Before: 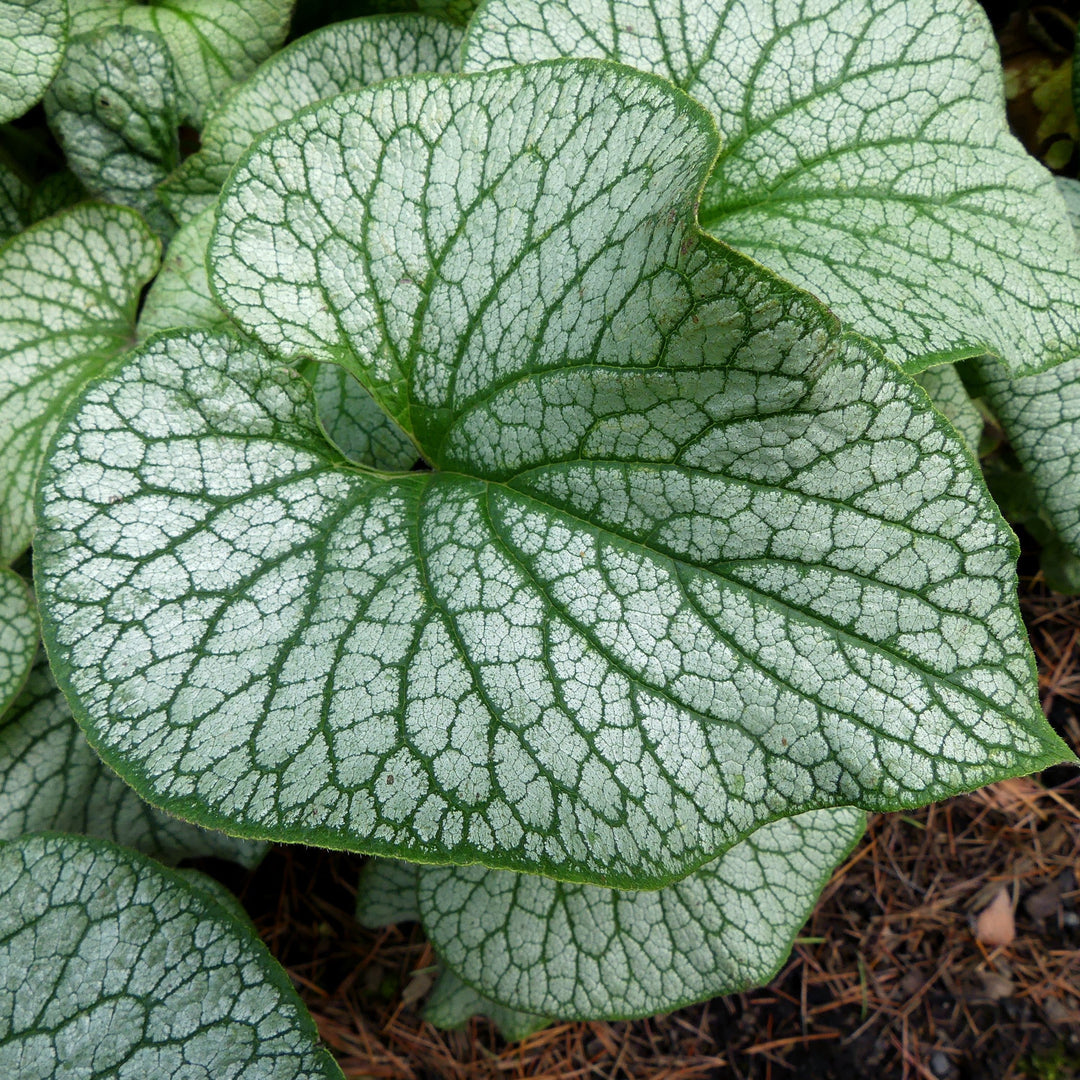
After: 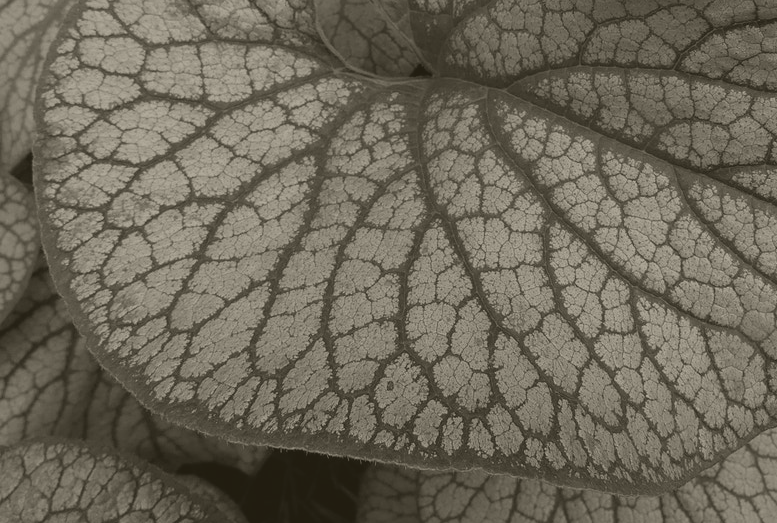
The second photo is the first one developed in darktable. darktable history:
colorize: hue 41.44°, saturation 22%, source mix 60%, lightness 10.61%
white balance: red 0.954, blue 1.079
crop: top 36.498%, right 27.964%, bottom 14.995%
